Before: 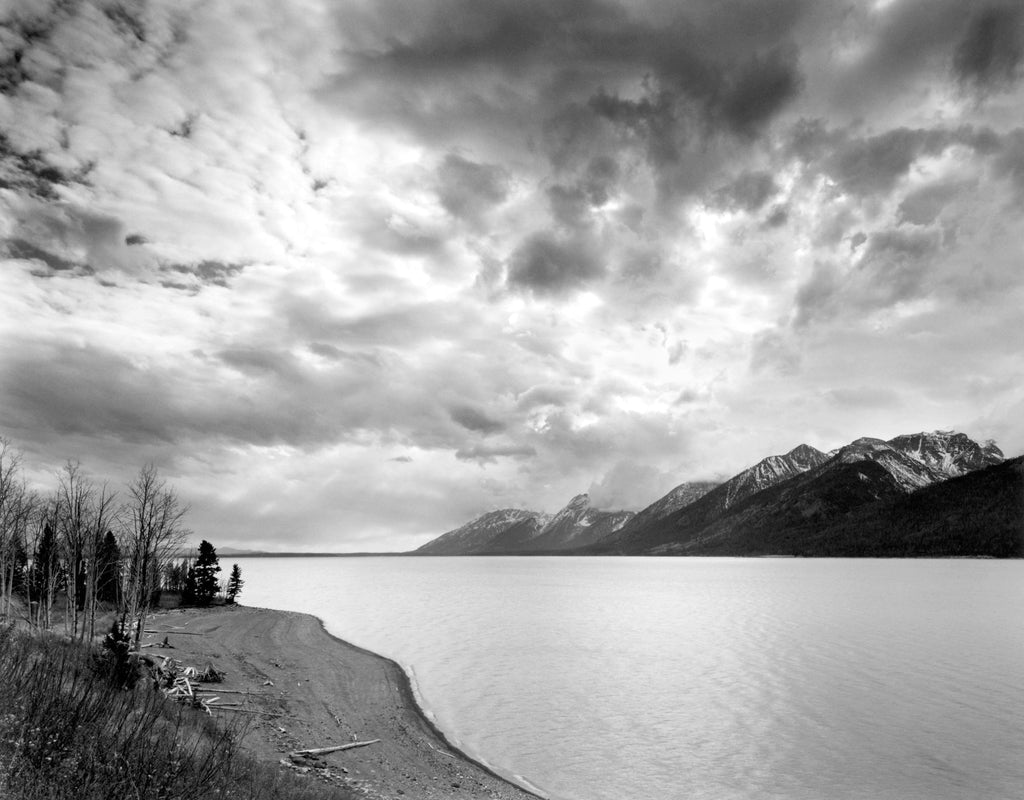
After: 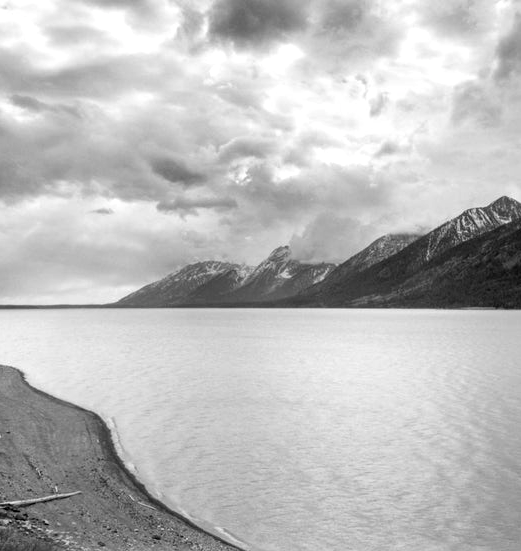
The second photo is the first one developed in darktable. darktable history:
crop and rotate: left 29.218%, top 31.09%, right 19.841%
local contrast: on, module defaults
